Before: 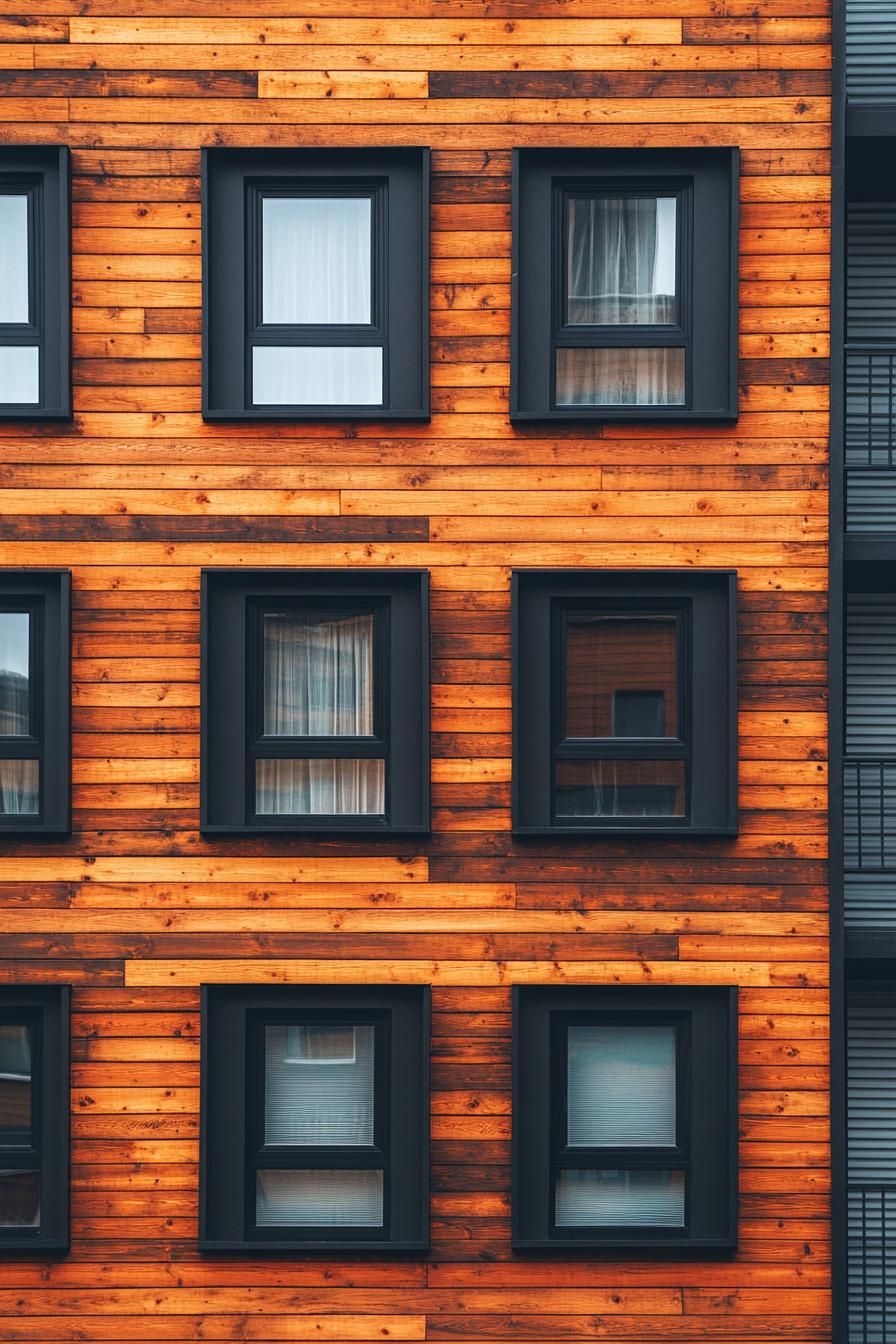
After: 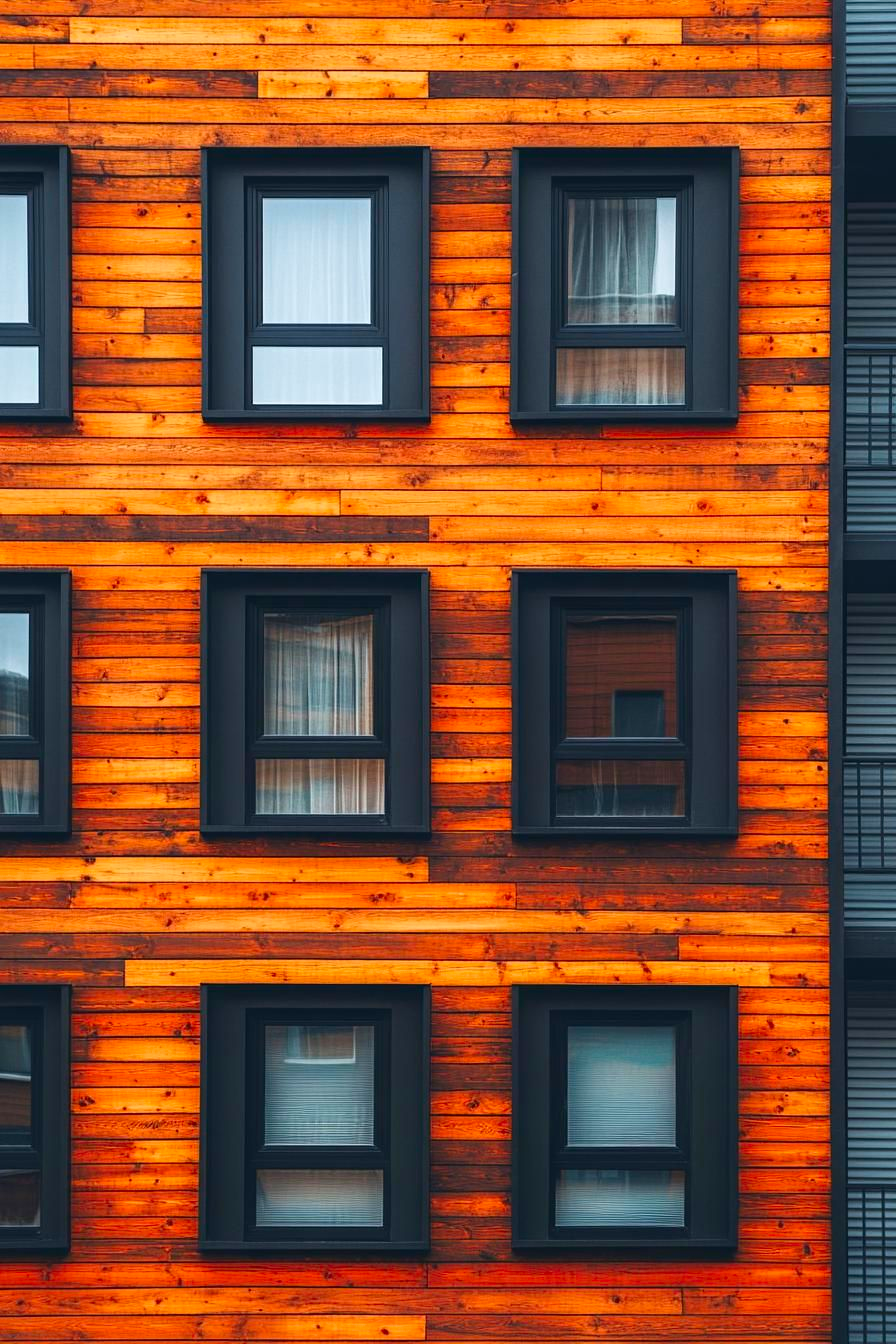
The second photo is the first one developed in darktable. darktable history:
color correction: highlights b* 0.034, saturation 1.36
